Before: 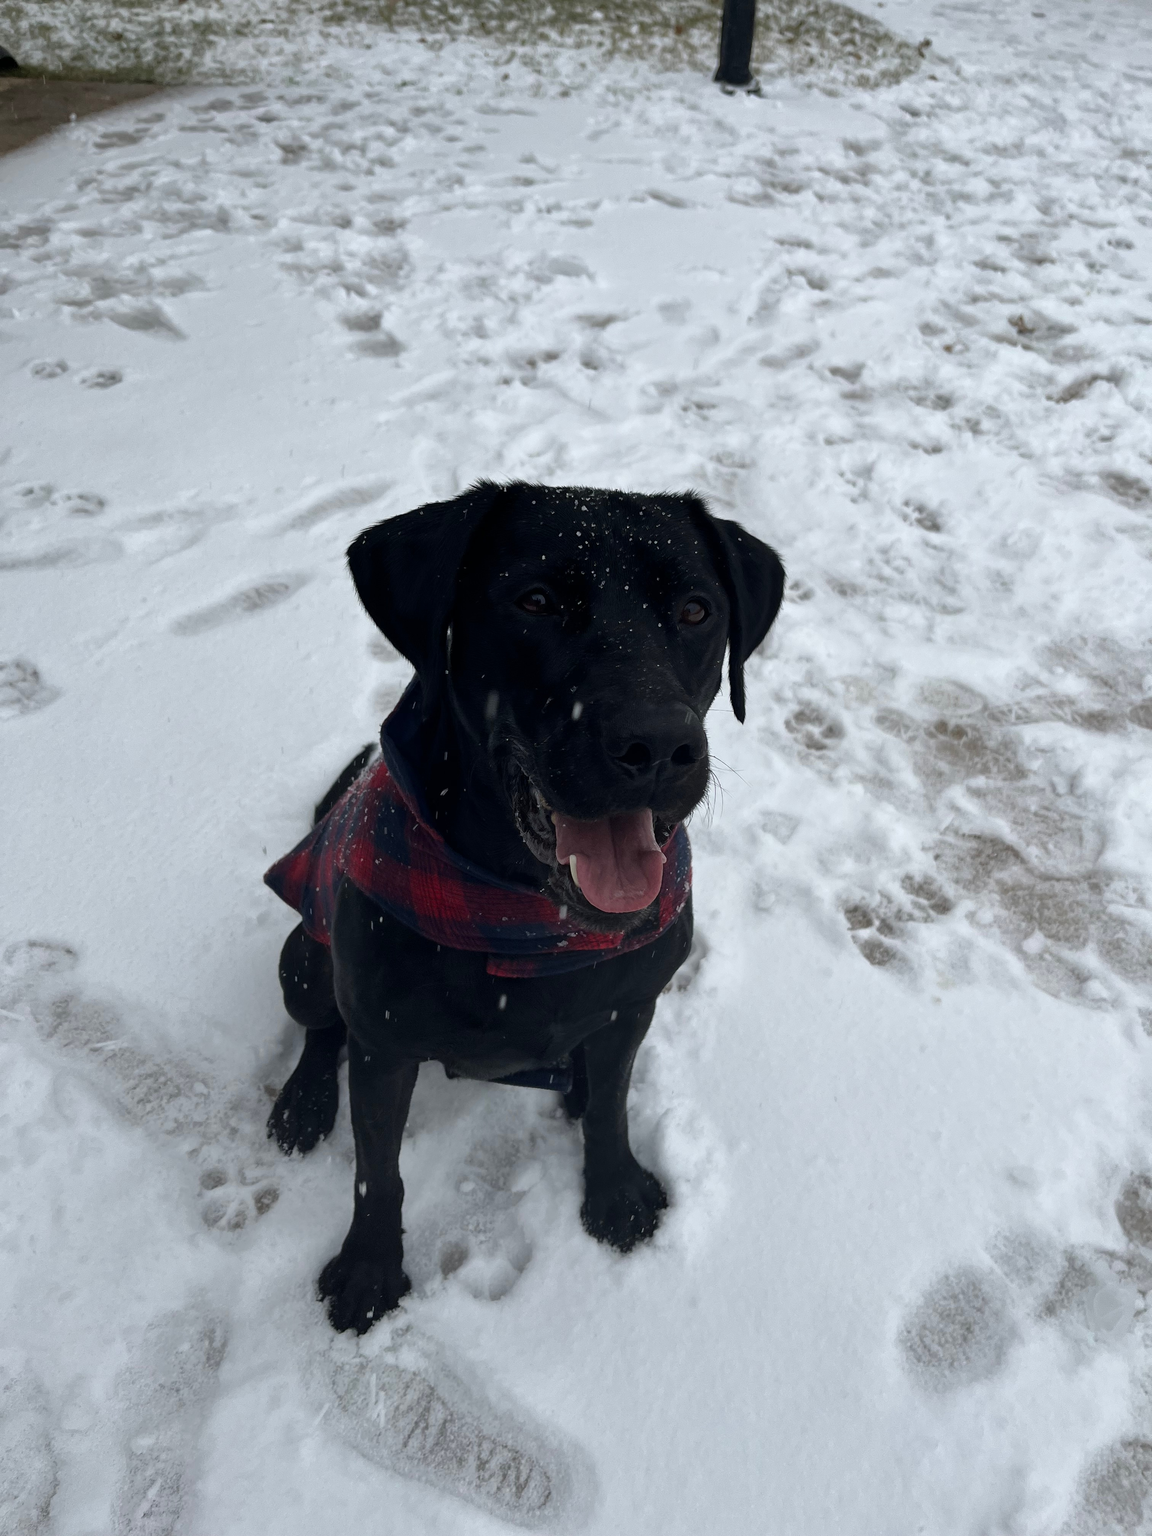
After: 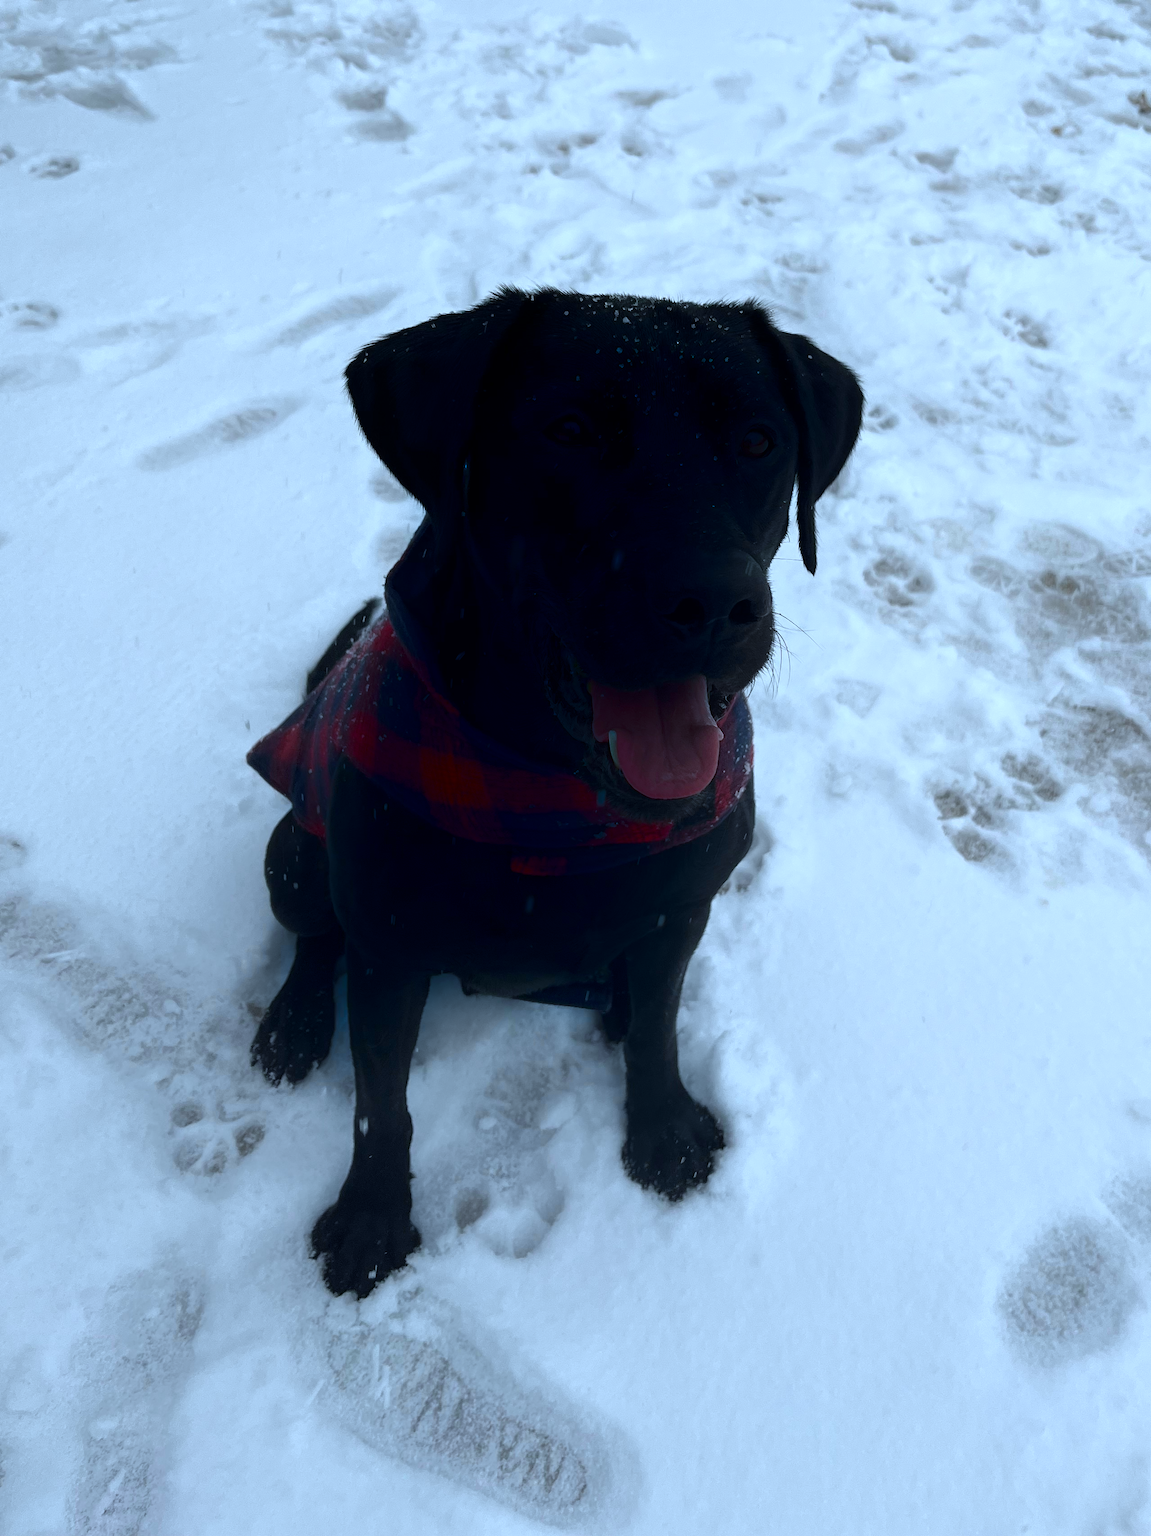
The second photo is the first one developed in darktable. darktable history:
shadows and highlights: shadows -70, highlights 35, soften with gaussian
white balance: red 0.976, blue 1.04
crop and rotate: left 4.842%, top 15.51%, right 10.668%
contrast equalizer: y [[0.5 ×6], [0.5 ×6], [0.5, 0.5, 0.501, 0.545, 0.707, 0.863], [0 ×6], [0 ×6]]
color calibration: illuminant F (fluorescent), F source F9 (Cool White Deluxe 4150 K) – high CRI, x 0.374, y 0.373, temperature 4158.34 K
